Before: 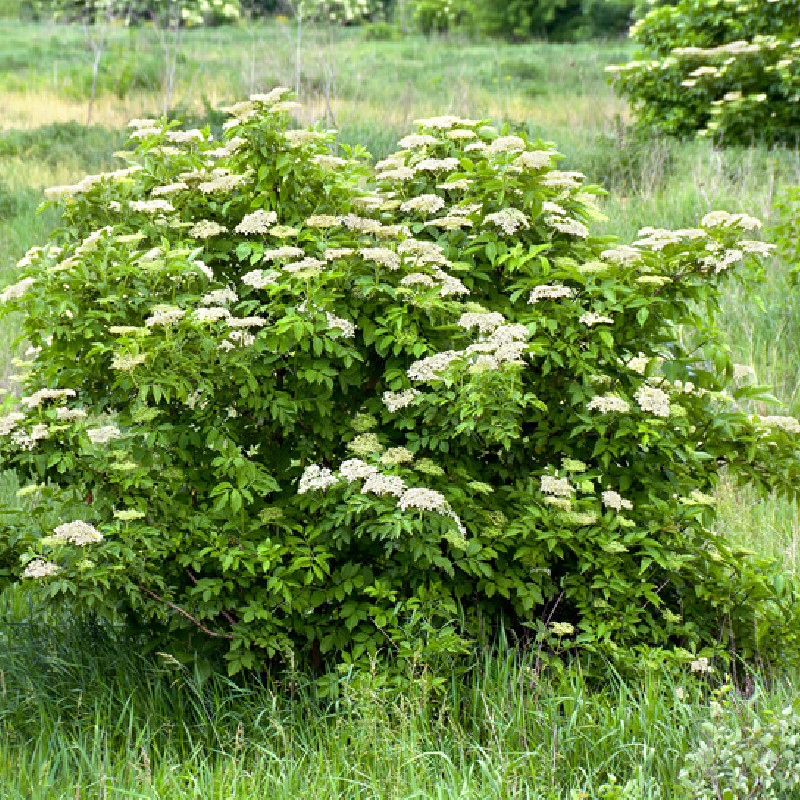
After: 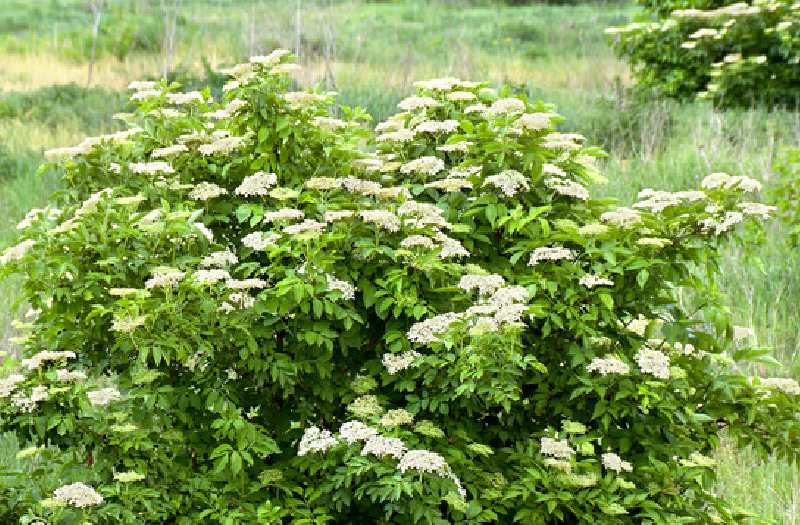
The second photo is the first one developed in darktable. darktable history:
crop and rotate: top 4.806%, bottom 29.523%
